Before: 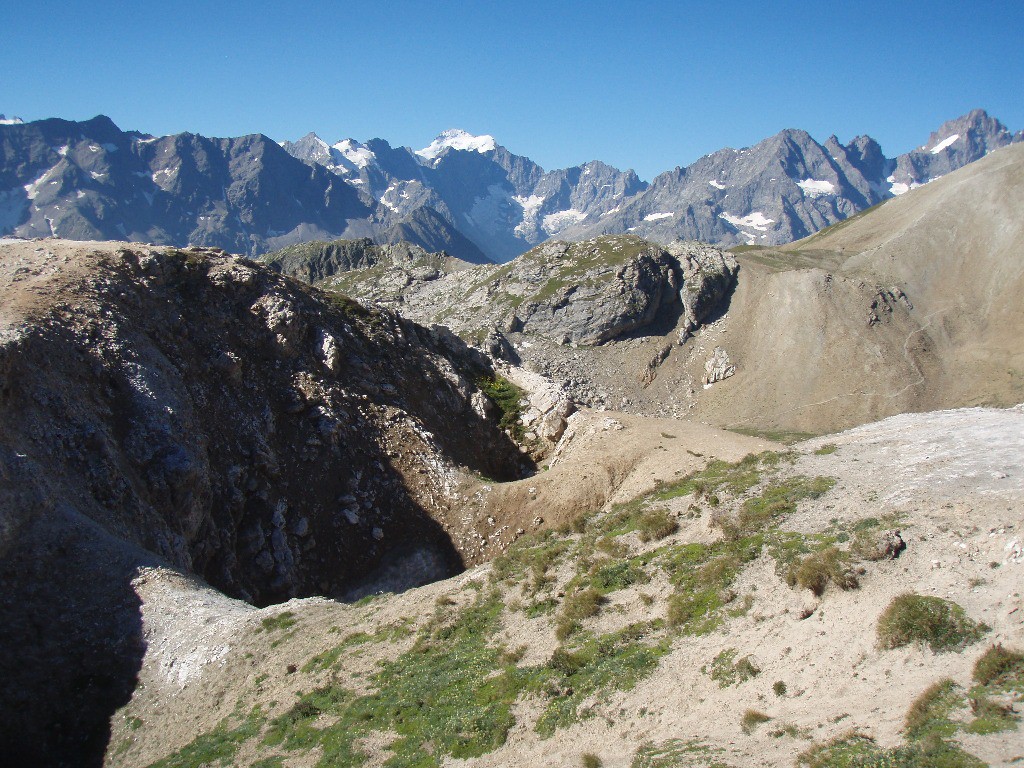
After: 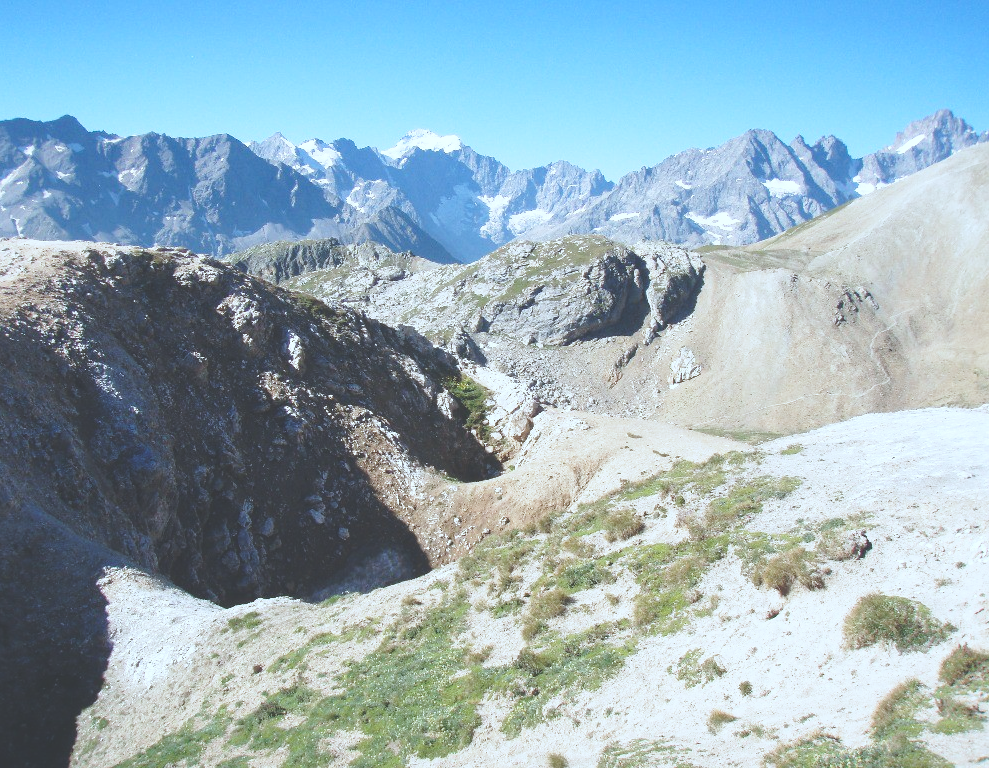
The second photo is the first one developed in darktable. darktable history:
base curve: curves: ch0 [(0, 0) (0.028, 0.03) (0.121, 0.232) (0.46, 0.748) (0.859, 0.968) (1, 1)], preserve colors none
exposure: black level correction -0.031, compensate highlight preservation false
crop and rotate: left 3.392%
color correction: highlights a* -4.04, highlights b* -11.04
